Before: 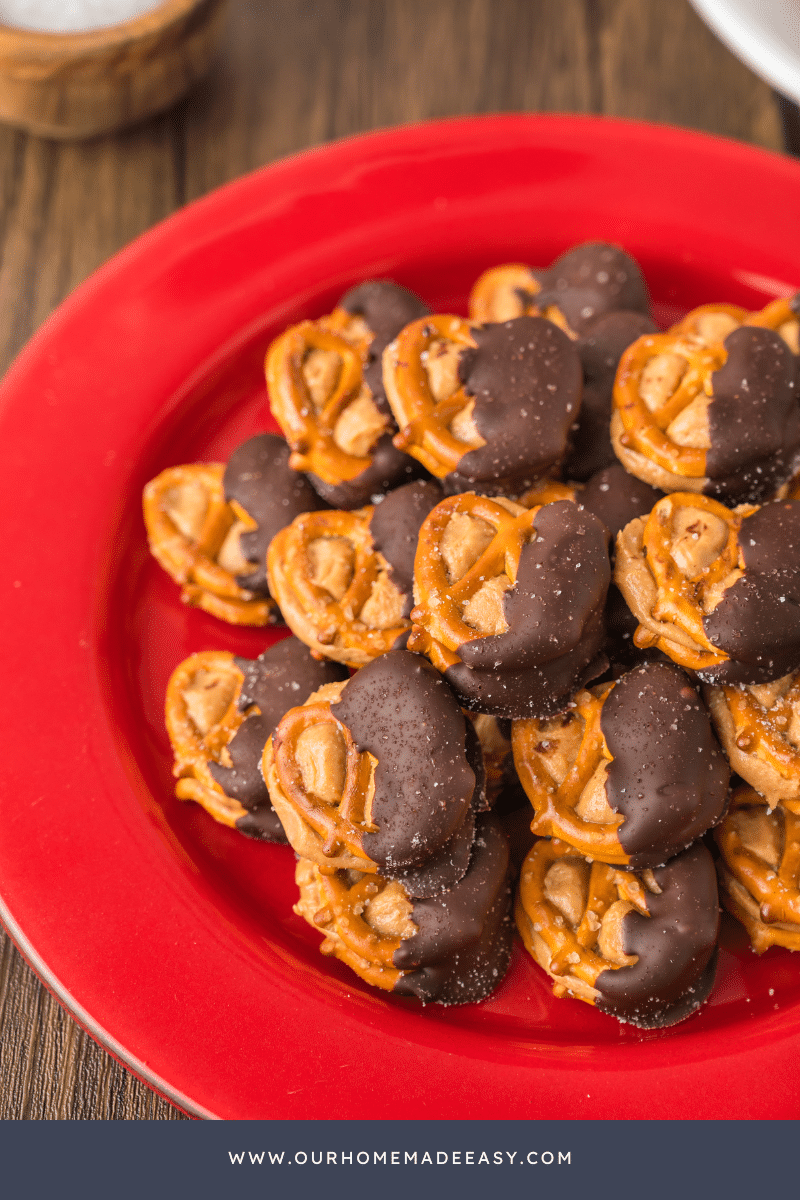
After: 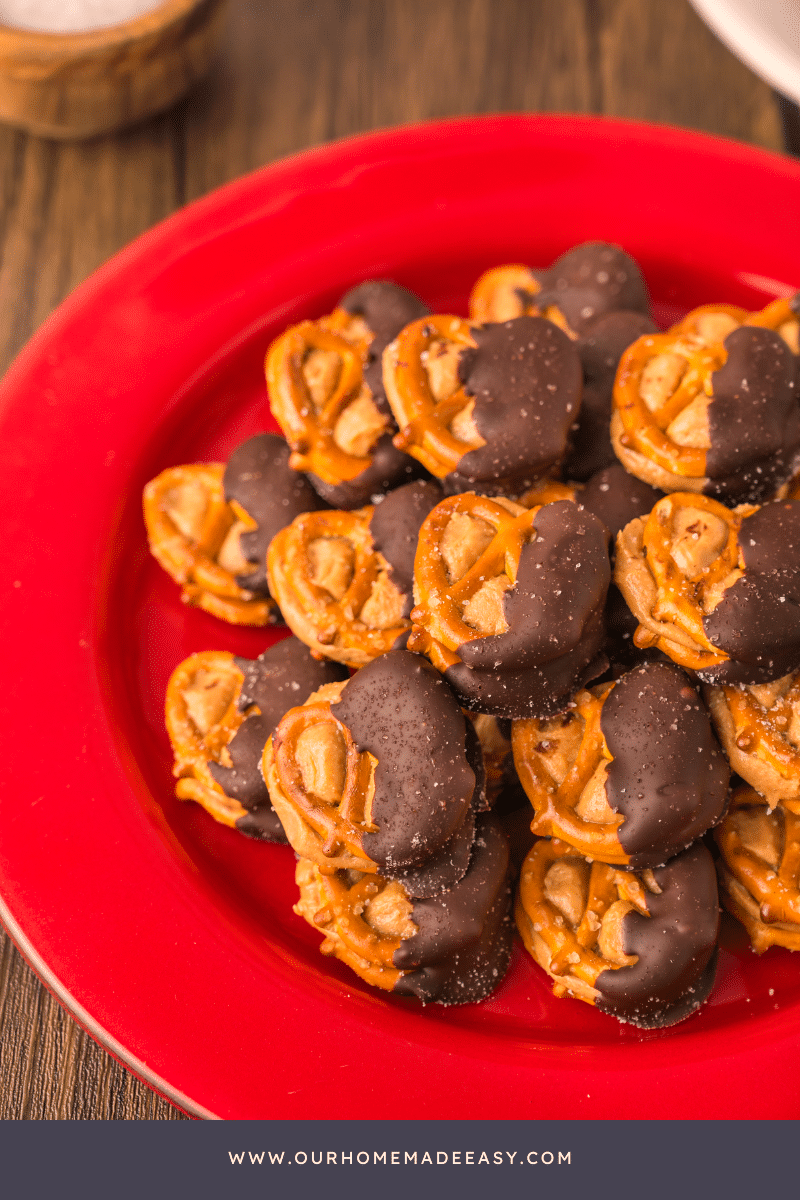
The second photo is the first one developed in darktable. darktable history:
color correction: highlights a* 11.29, highlights b* 12.37
tone equalizer: on, module defaults
